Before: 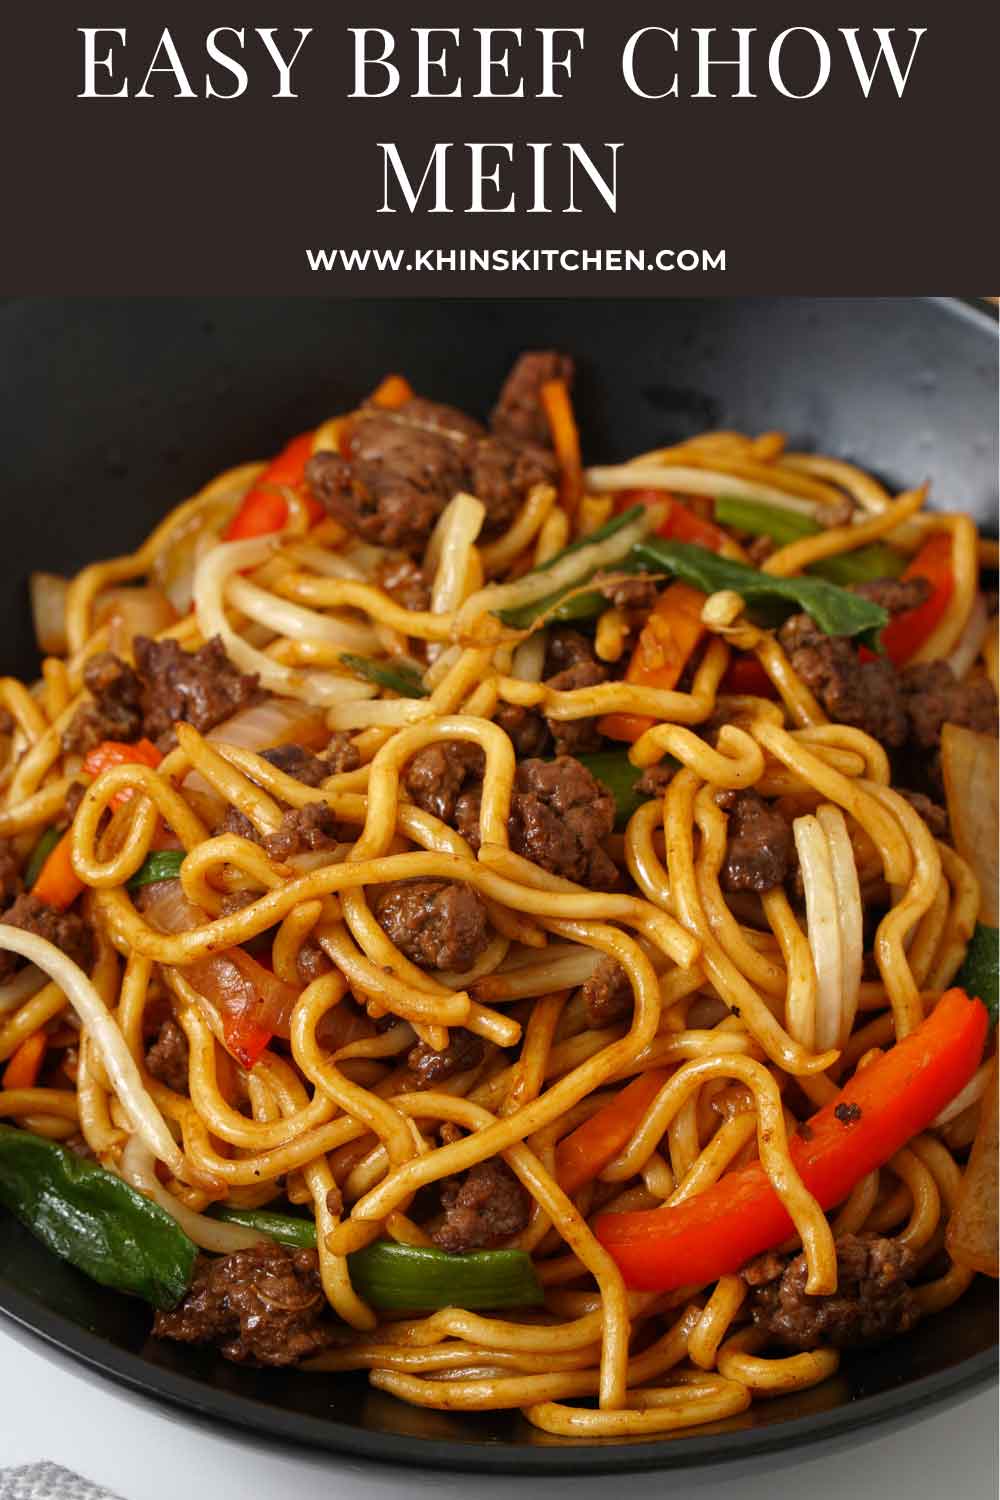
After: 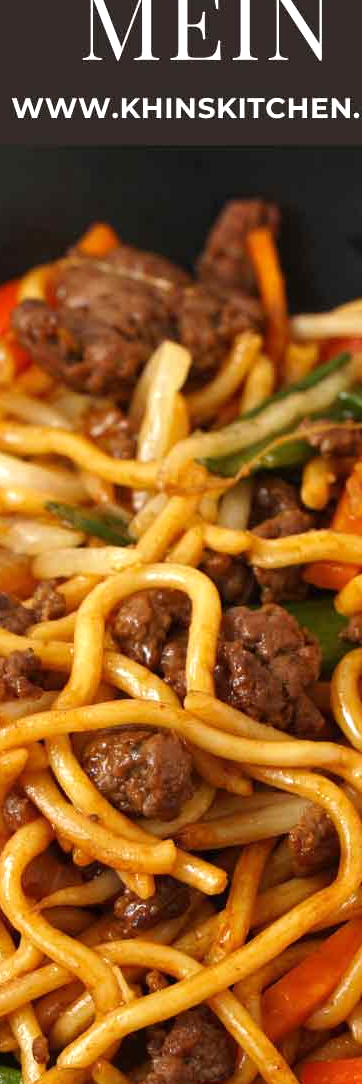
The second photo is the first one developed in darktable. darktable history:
exposure: black level correction 0, exposure 0.302 EV, compensate highlight preservation false
crop and rotate: left 29.455%, top 10.164%, right 34.336%, bottom 17.543%
